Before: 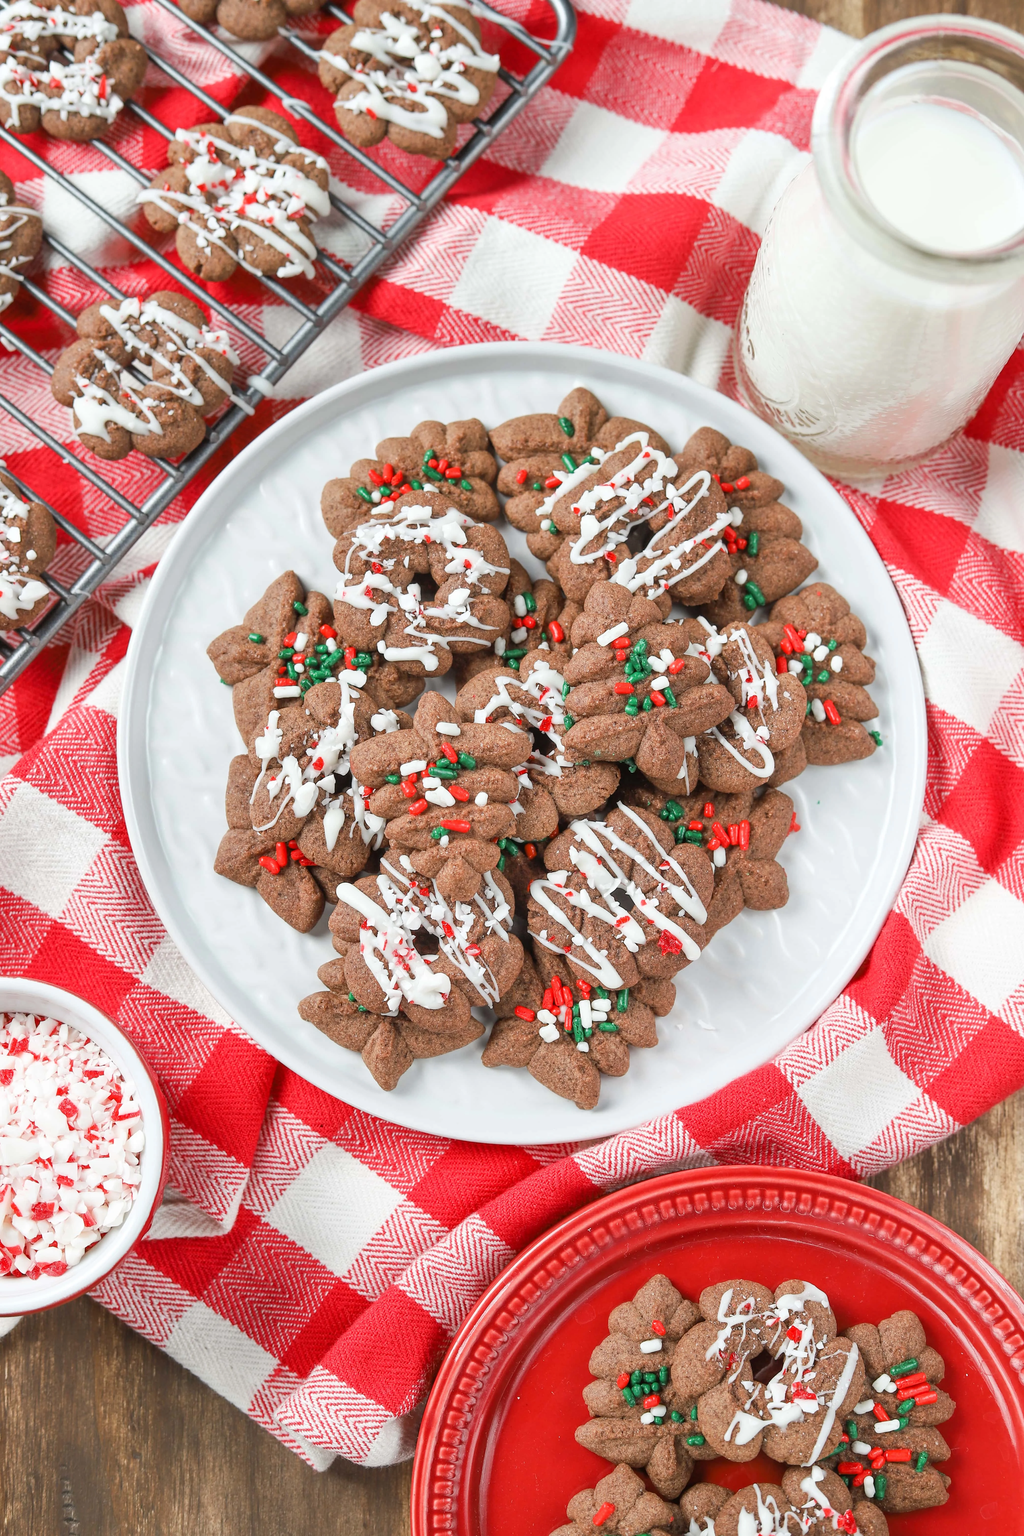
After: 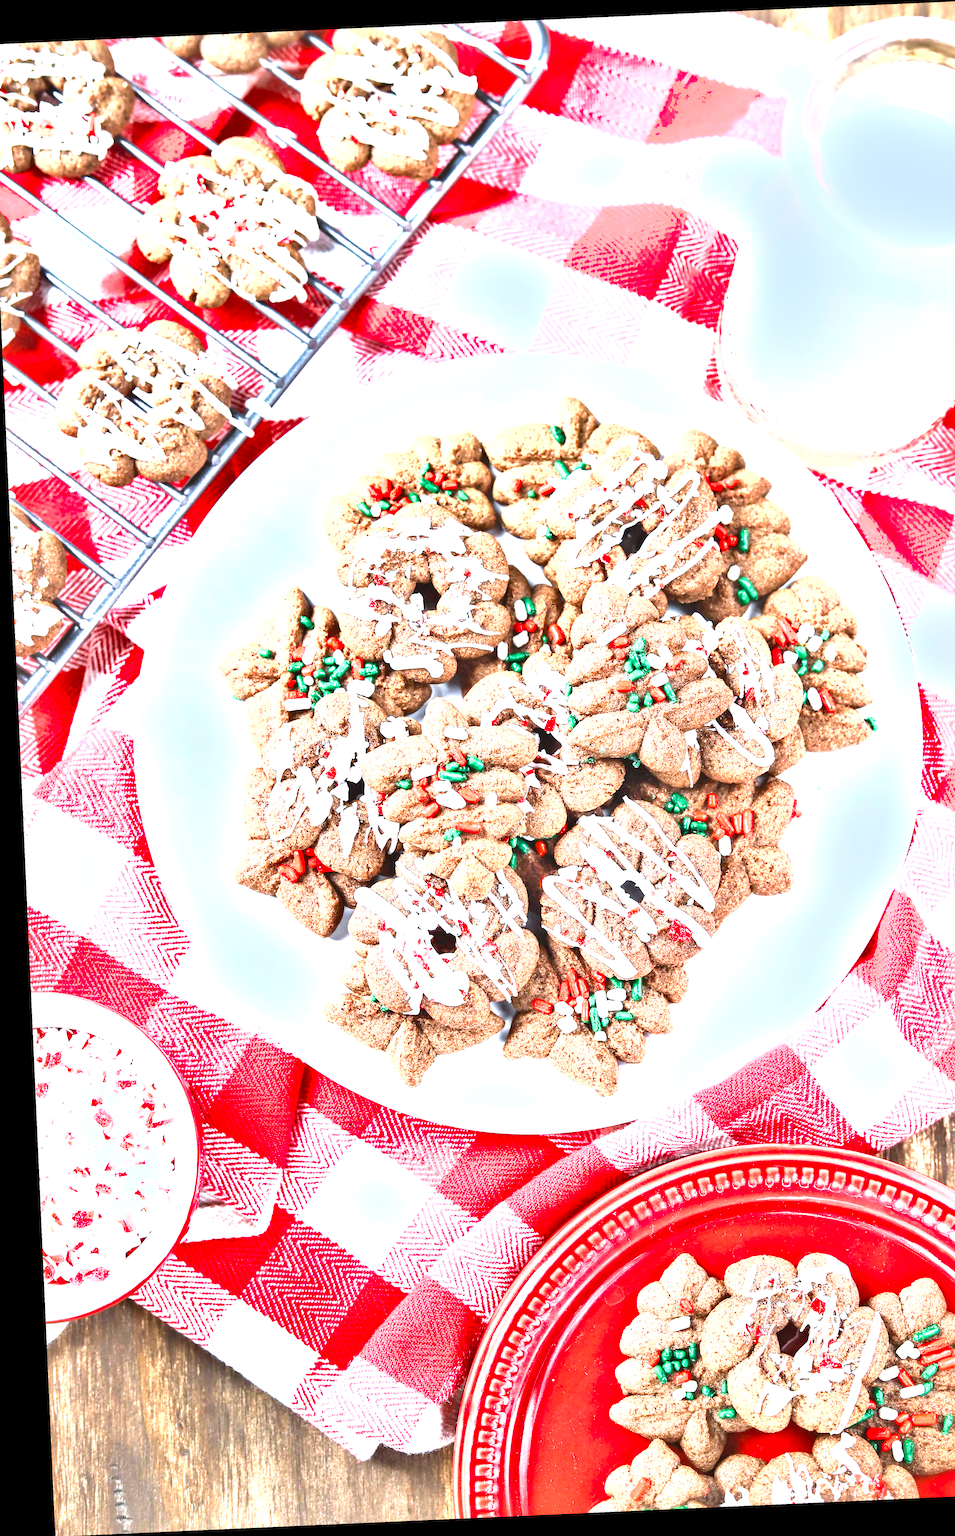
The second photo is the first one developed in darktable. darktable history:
local contrast: mode bilateral grid, contrast 25, coarseness 60, detail 151%, midtone range 0.2
rotate and perspective: rotation -2.56°, automatic cropping off
white balance: red 0.926, green 1.003, blue 1.133
exposure: exposure 2.25 EV, compensate highlight preservation false
crop and rotate: left 1.088%, right 8.807%
velvia: strength 10%
shadows and highlights: shadows 20.91, highlights -35.45, soften with gaussian
contrast brightness saturation: contrast 0.03, brightness 0.06, saturation 0.13
